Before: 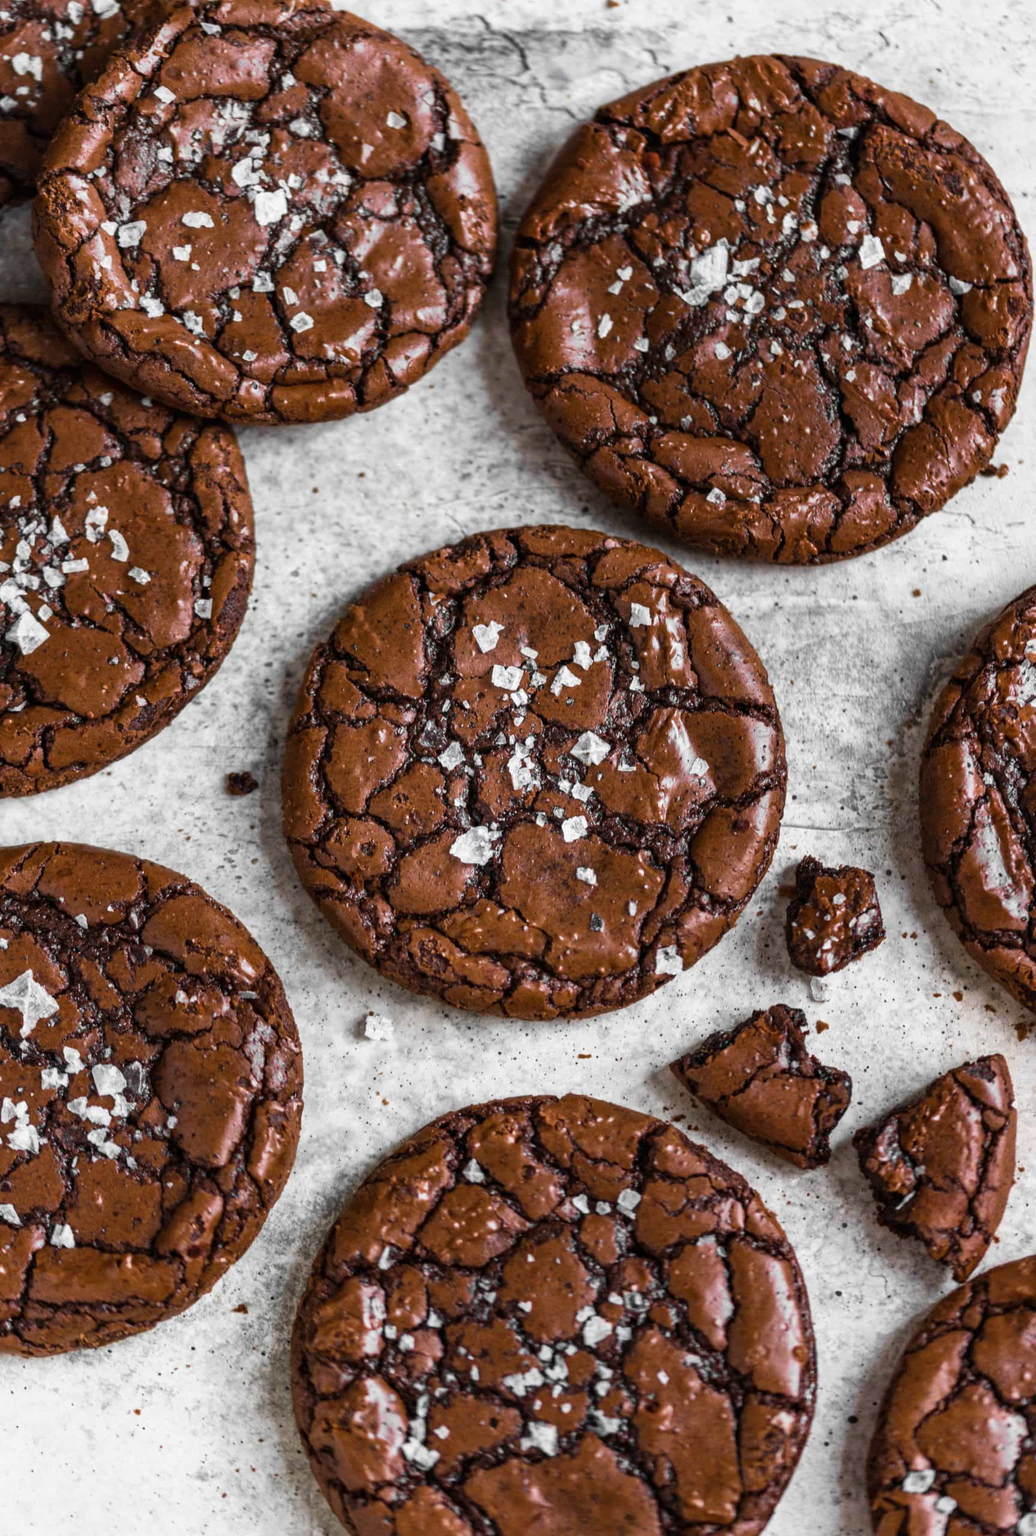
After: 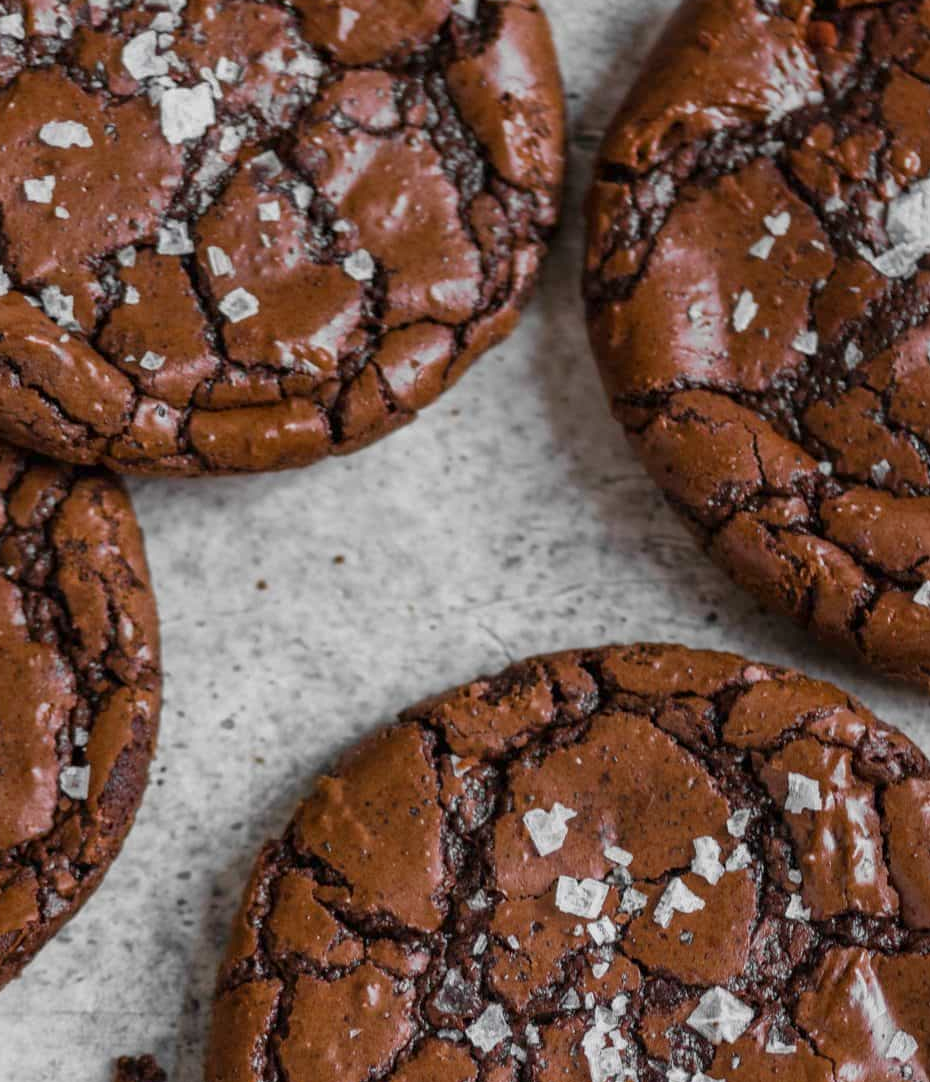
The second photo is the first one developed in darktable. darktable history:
crop: left 15.306%, top 9.065%, right 30.789%, bottom 48.638%
tone equalizer: -8 EV 0.25 EV, -7 EV 0.417 EV, -6 EV 0.417 EV, -5 EV 0.25 EV, -3 EV -0.25 EV, -2 EV -0.417 EV, -1 EV -0.417 EV, +0 EV -0.25 EV, edges refinement/feathering 500, mask exposure compensation -1.57 EV, preserve details guided filter
